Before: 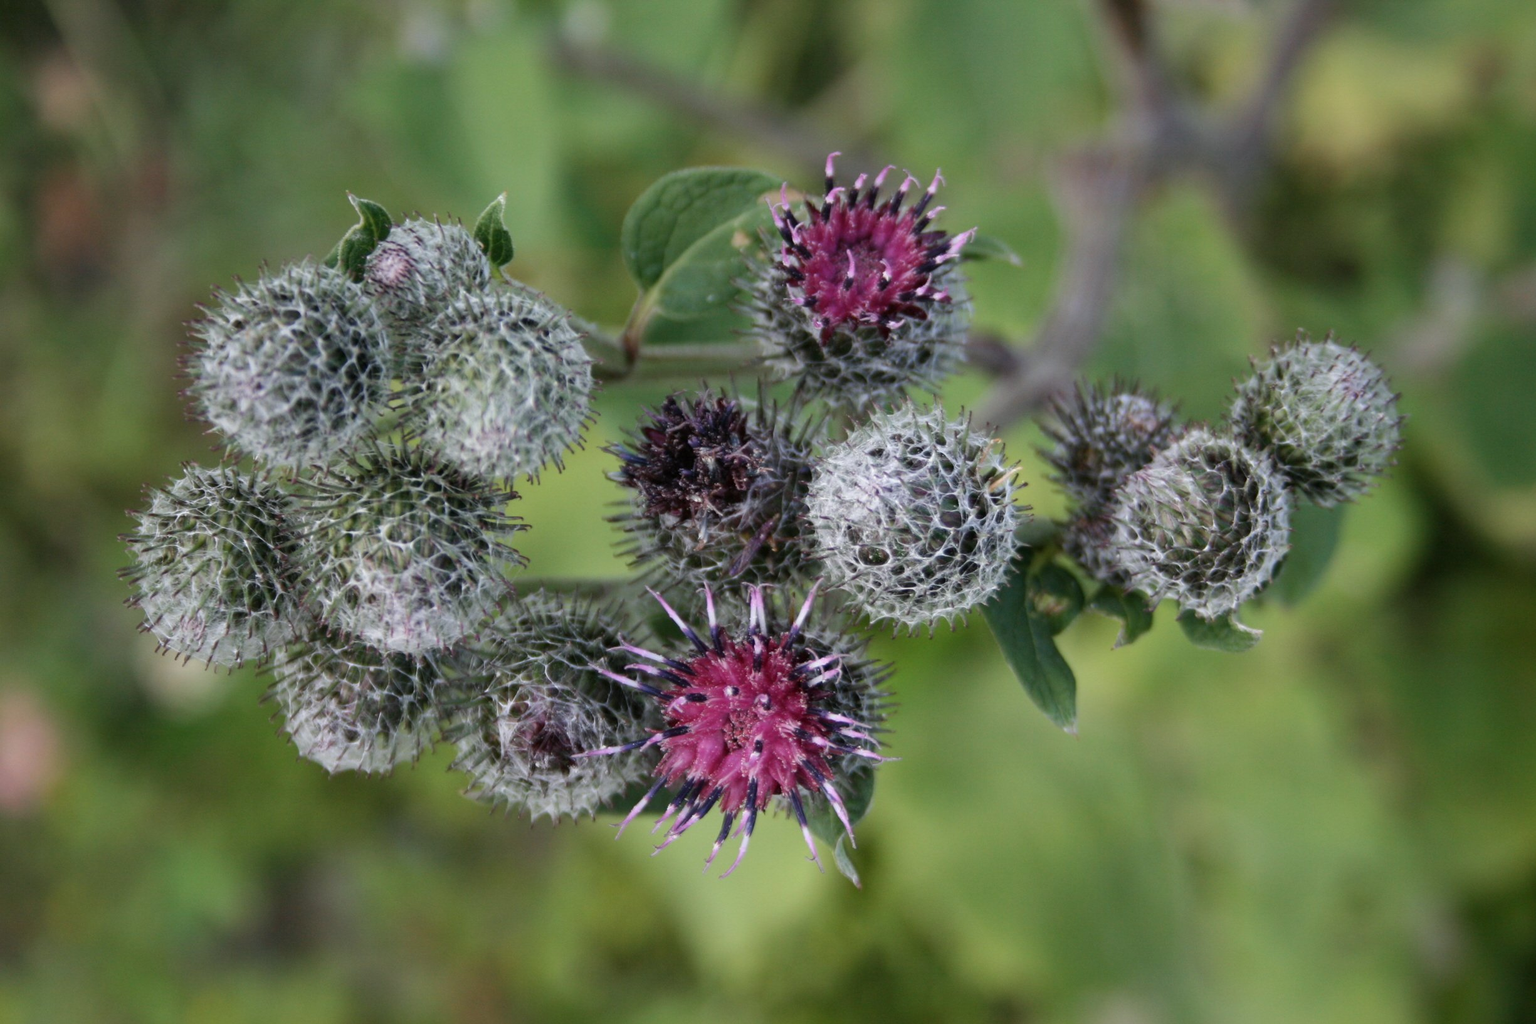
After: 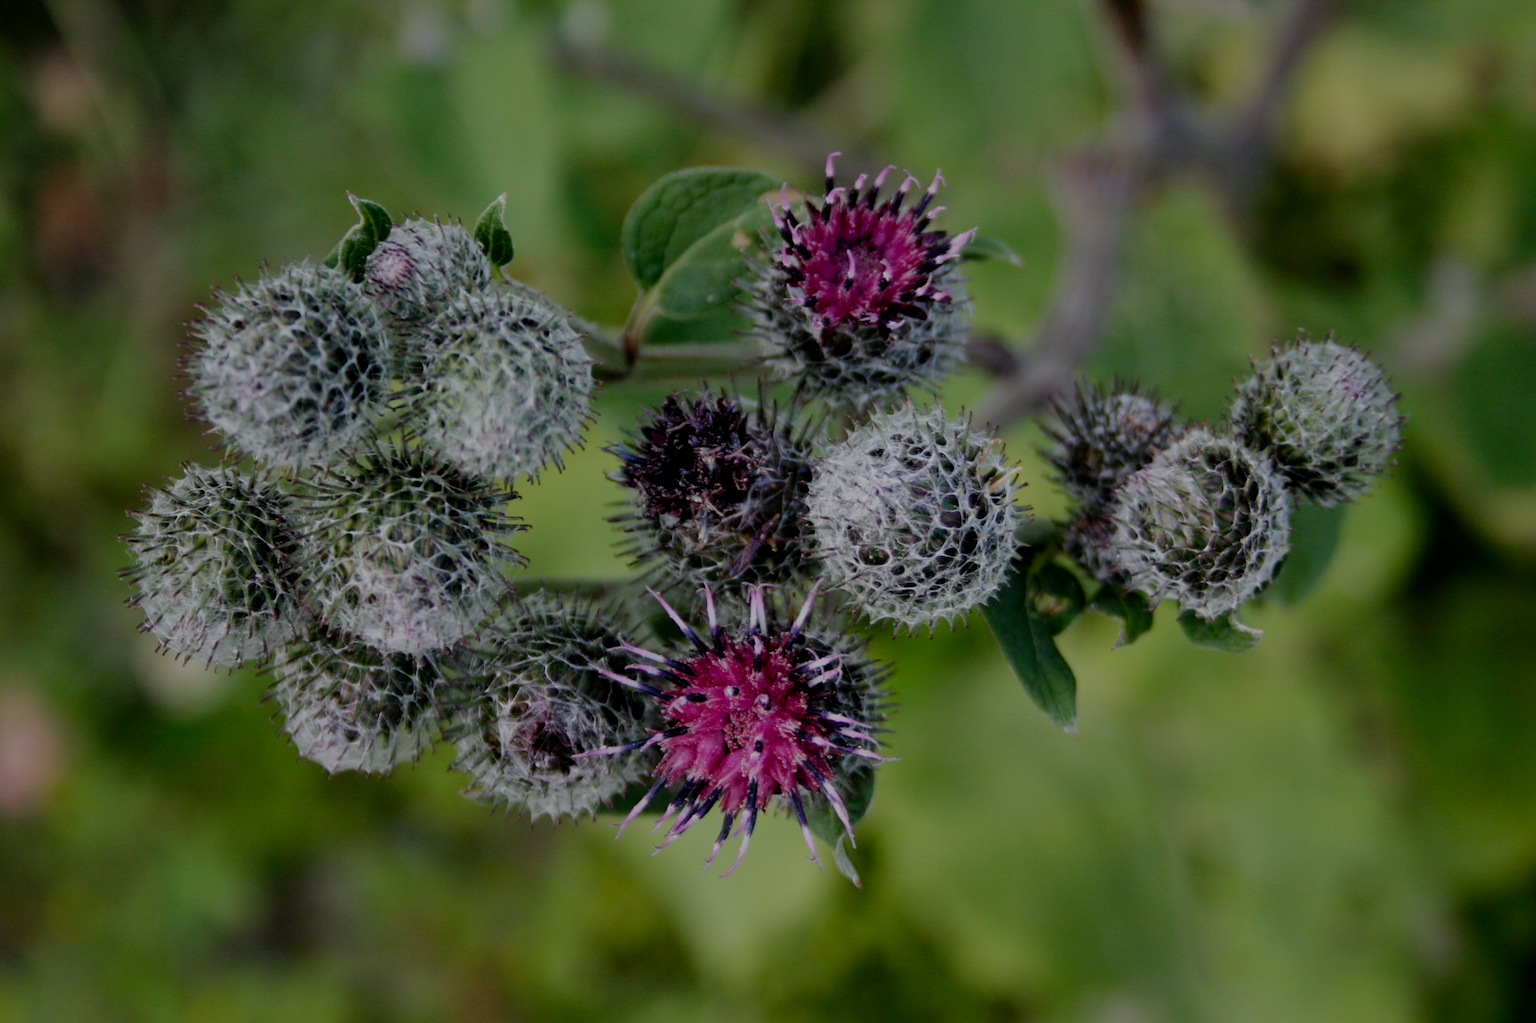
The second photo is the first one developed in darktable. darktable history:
contrast brightness saturation: saturation 0.1
filmic rgb: middle gray luminance 30%, black relative exposure -9 EV, white relative exposure 7 EV, threshold 6 EV, target black luminance 0%, hardness 2.94, latitude 2.04%, contrast 0.963, highlights saturation mix 5%, shadows ↔ highlights balance 12.16%, add noise in highlights 0, preserve chrominance no, color science v3 (2019), use custom middle-gray values true, iterations of high-quality reconstruction 0, contrast in highlights soft, enable highlight reconstruction true
